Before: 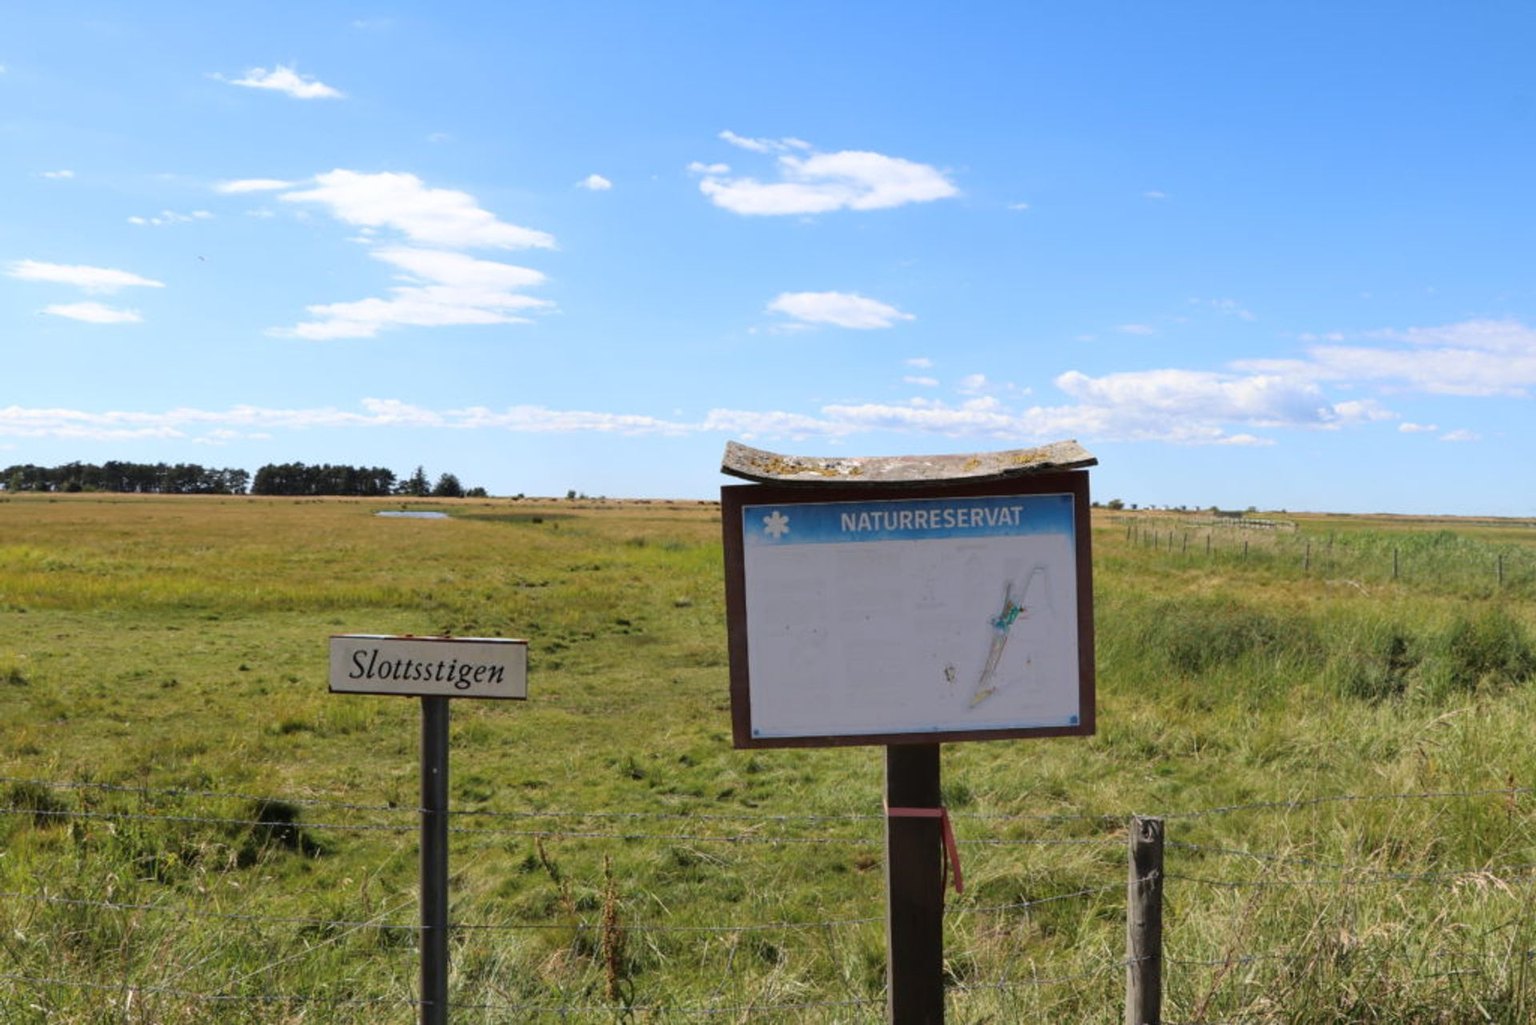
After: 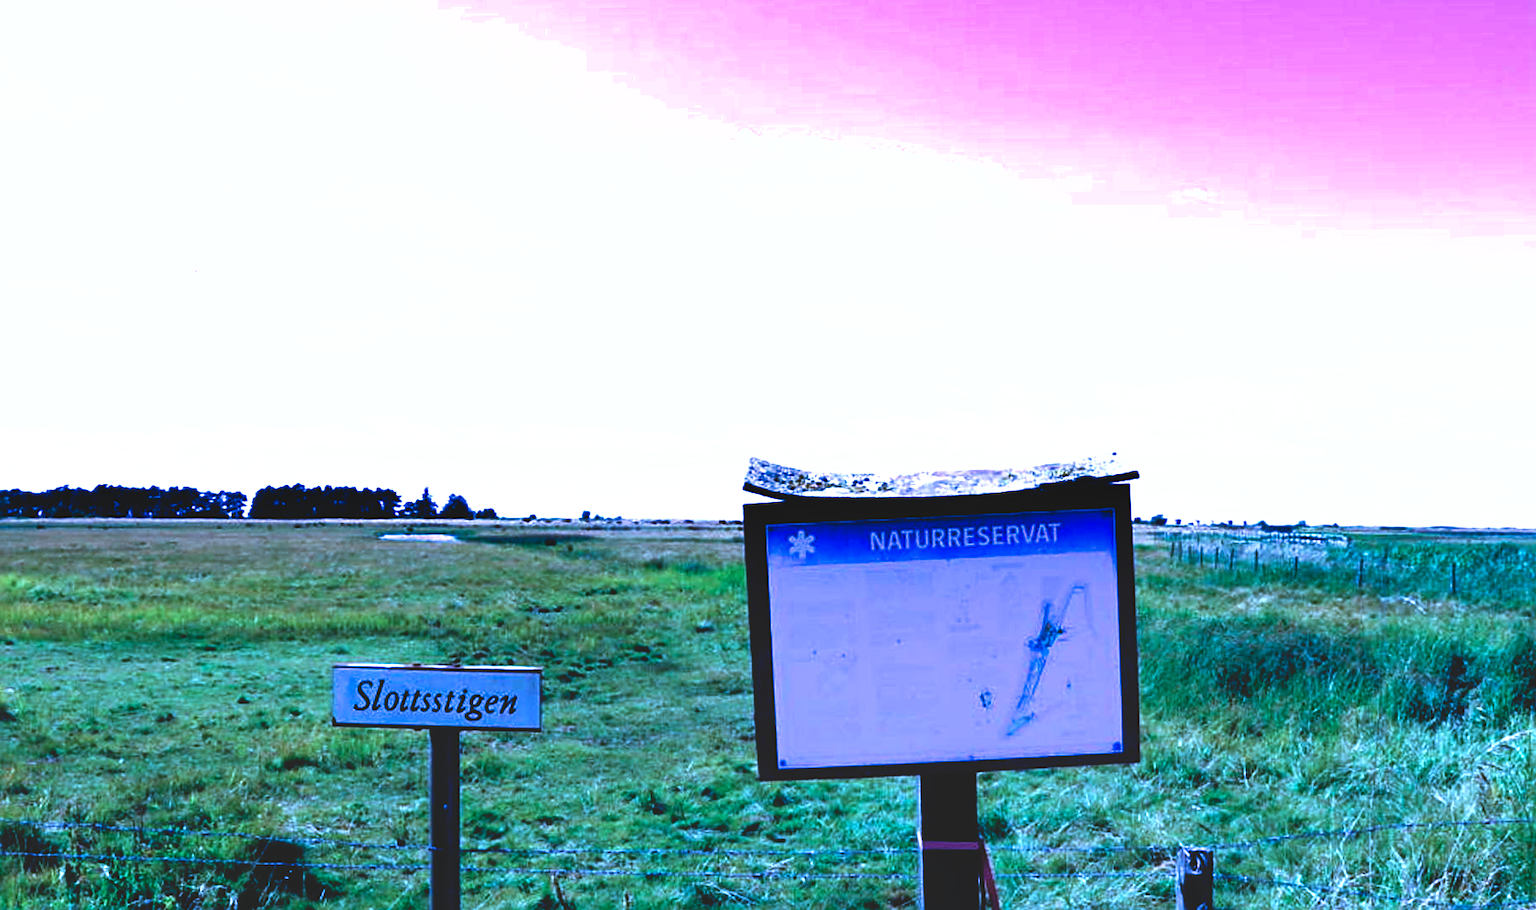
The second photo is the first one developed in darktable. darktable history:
color balance rgb: global offset › luminance -0.499%, perceptual saturation grading › global saturation 0.675%, global vibrance 20%
color calibration: illuminant custom, x 0.458, y 0.43, temperature 2614.78 K
tone equalizer: -8 EV -0.731 EV, -7 EV -0.7 EV, -6 EV -0.622 EV, -5 EV -0.393 EV, -3 EV 0.396 EV, -2 EV 0.6 EV, -1 EV 0.681 EV, +0 EV 0.723 EV, mask exposure compensation -0.504 EV
shadows and highlights: radius 168.92, shadows 27.09, white point adjustment 3.29, highlights -68.86, soften with gaussian
base curve: curves: ch0 [(0, 0.02) (0.083, 0.036) (1, 1)], preserve colors none
crop and rotate: angle 0.563°, left 0.261%, right 3.274%, bottom 14.248%
sharpen: on, module defaults
tone curve: curves: ch0 [(0, 0) (0.003, 0.002) (0.011, 0.009) (0.025, 0.02) (0.044, 0.036) (0.069, 0.057) (0.1, 0.081) (0.136, 0.115) (0.177, 0.153) (0.224, 0.202) (0.277, 0.264) (0.335, 0.333) (0.399, 0.409) (0.468, 0.491) (0.543, 0.58) (0.623, 0.675) (0.709, 0.777) (0.801, 0.88) (0.898, 0.98) (1, 1)], preserve colors none
